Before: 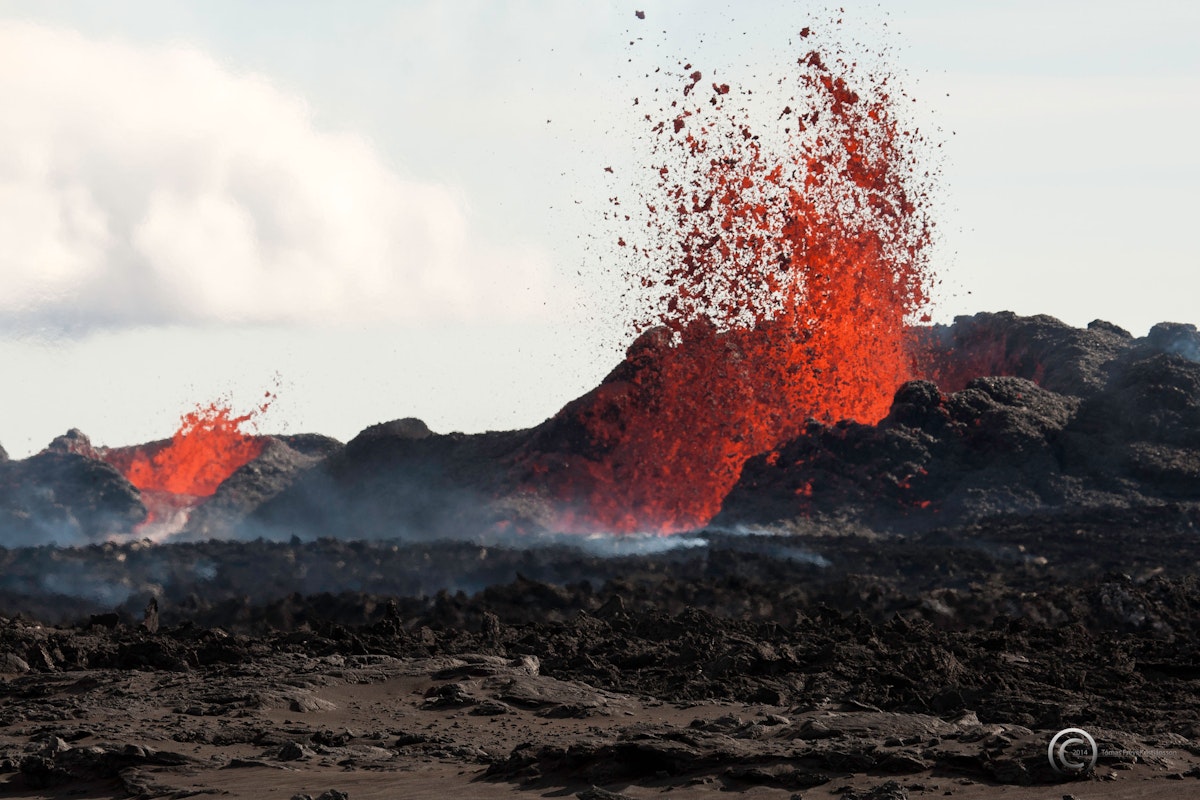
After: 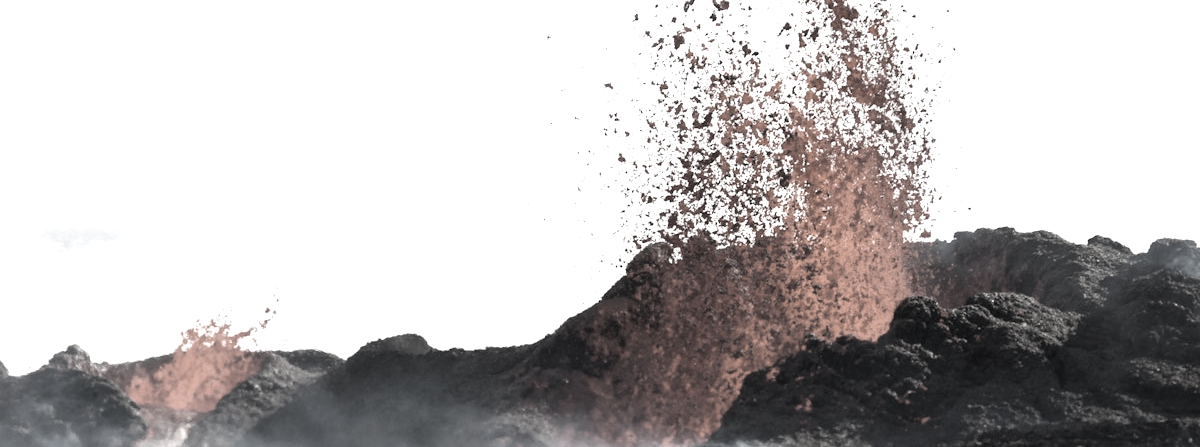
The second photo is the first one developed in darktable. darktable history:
exposure: exposure 0.812 EV, compensate highlight preservation false
color correction: highlights b* -0.023, saturation 0.192
crop and rotate: top 10.583%, bottom 33.431%
